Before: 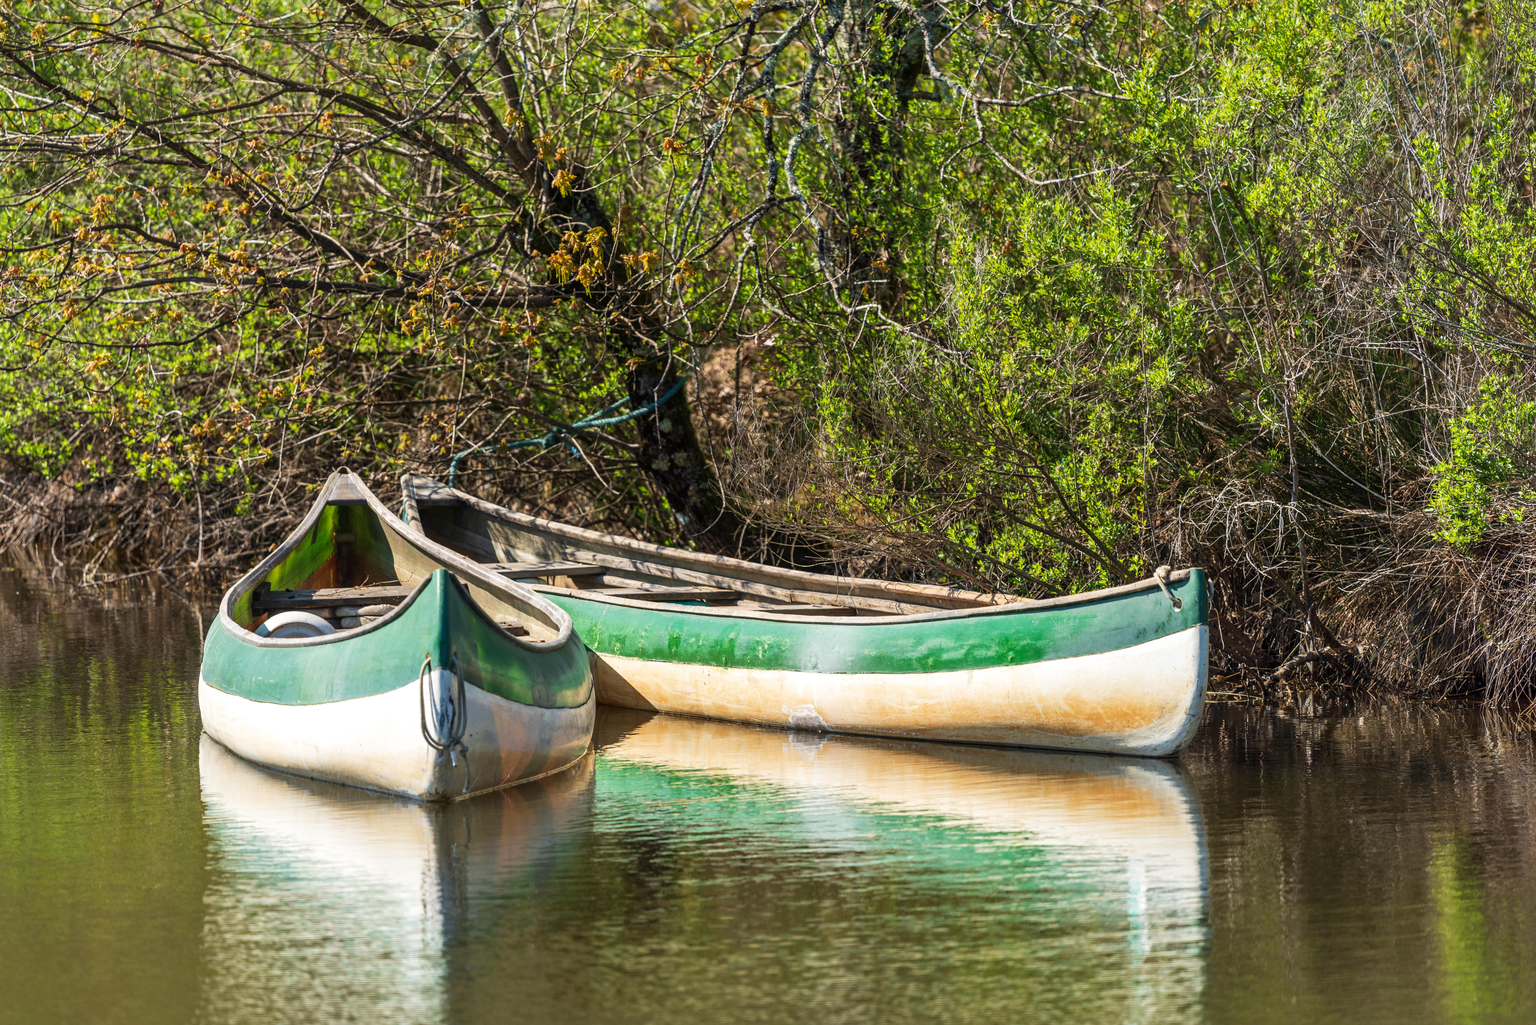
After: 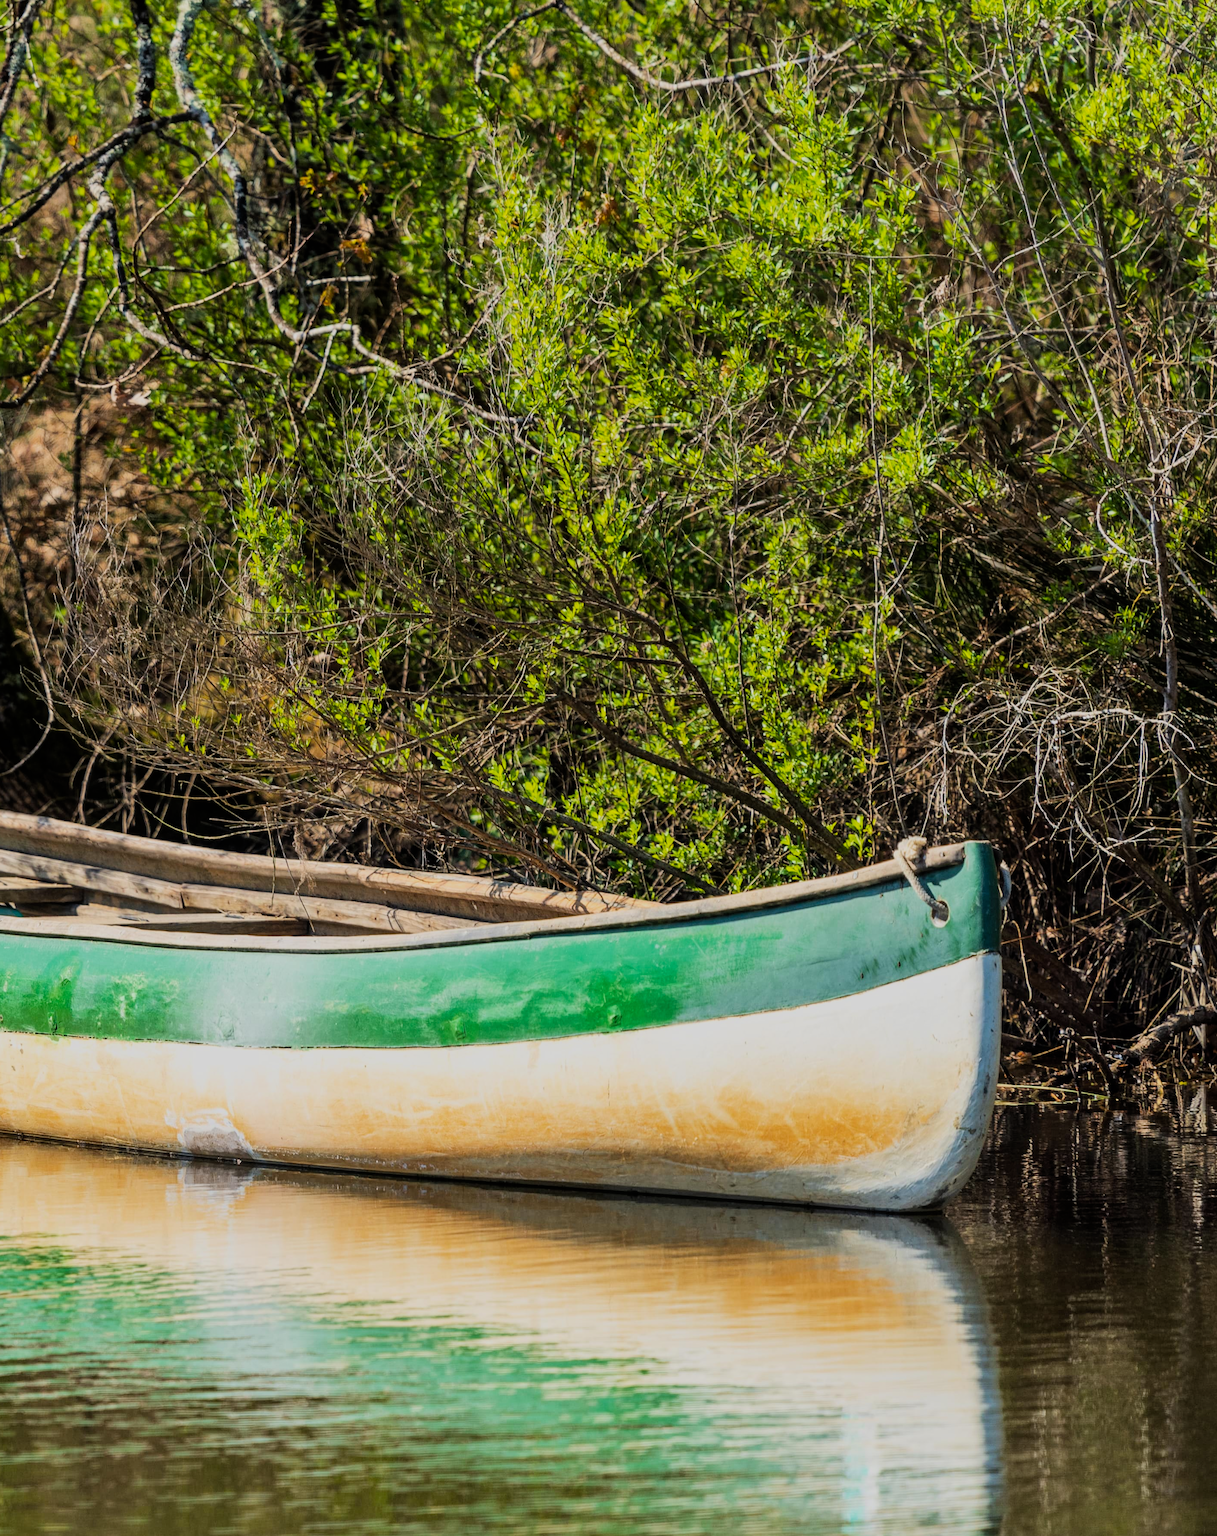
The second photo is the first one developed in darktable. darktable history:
color balance rgb: perceptual saturation grading › global saturation 12.389%
crop: left 45.462%, top 13.579%, right 14.096%, bottom 9.987%
filmic rgb: black relative exposure -7.65 EV, white relative exposure 4.56 EV, threshold 2.97 EV, hardness 3.61, color science v6 (2022), enable highlight reconstruction true
